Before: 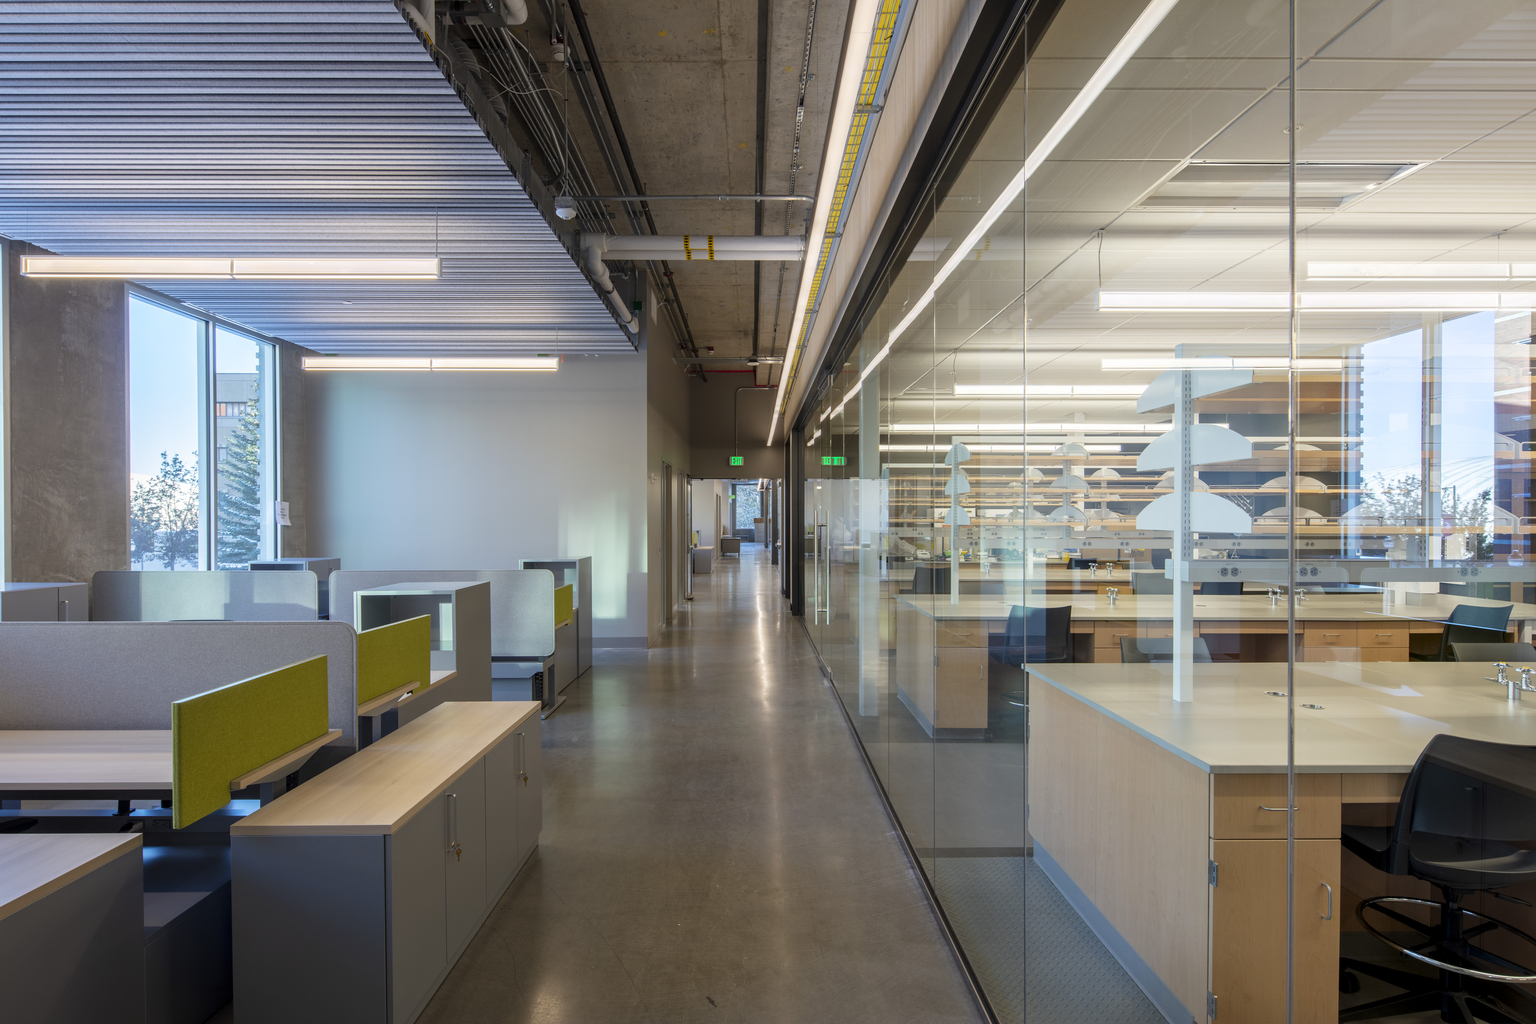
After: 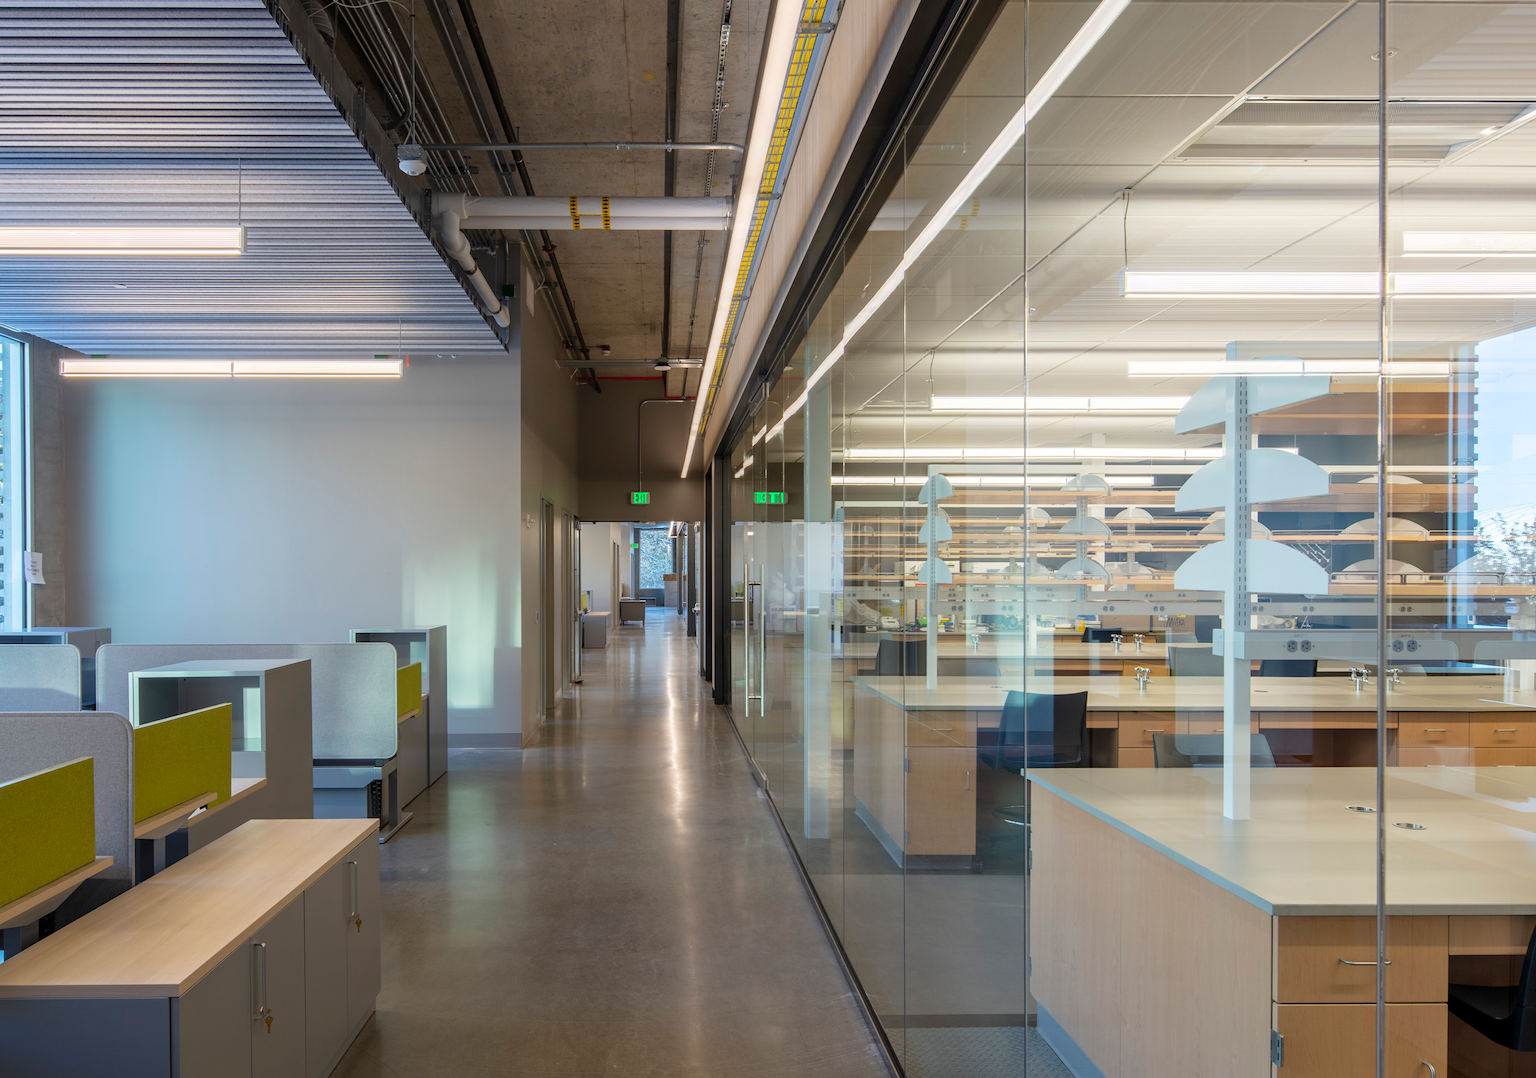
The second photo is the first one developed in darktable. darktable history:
white balance: red 1, blue 1
crop: left 16.768%, top 8.653%, right 8.362%, bottom 12.485%
